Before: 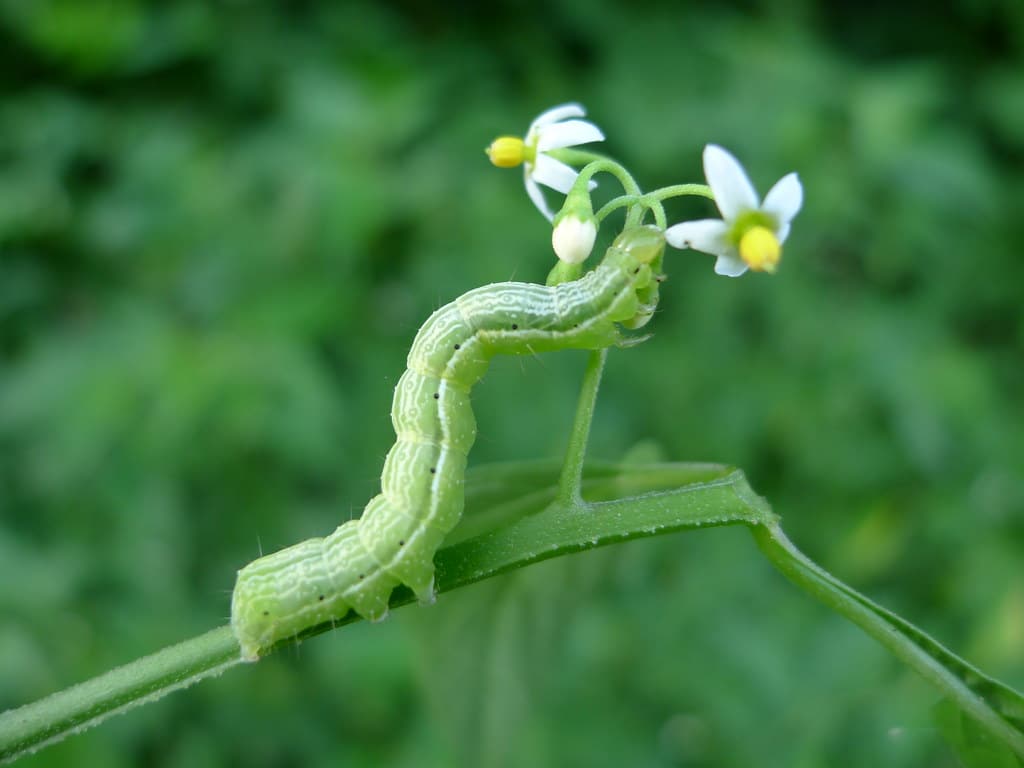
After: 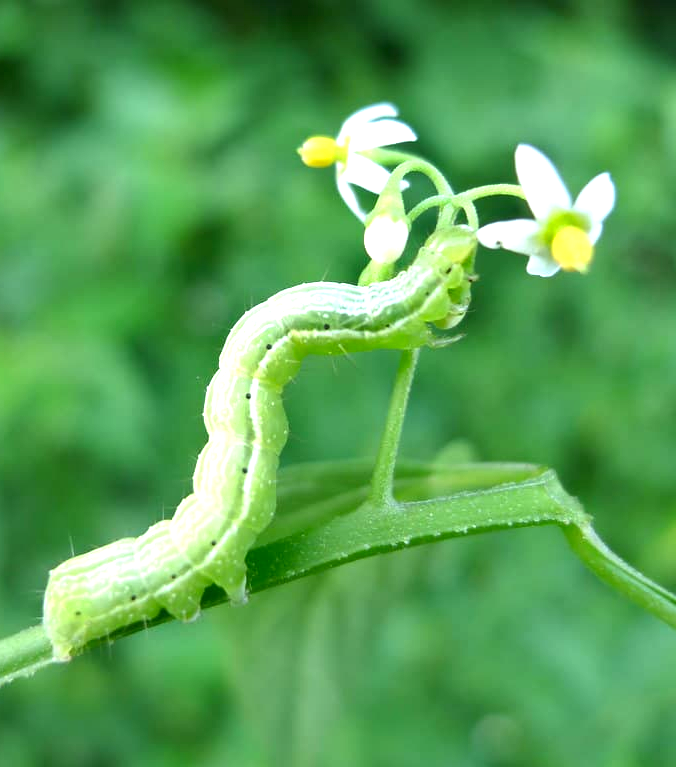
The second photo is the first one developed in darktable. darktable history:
shadows and highlights: soften with gaussian
crop and rotate: left 18.442%, right 15.508%
exposure: black level correction 0, exposure 1 EV, compensate exposure bias true, compensate highlight preservation false
